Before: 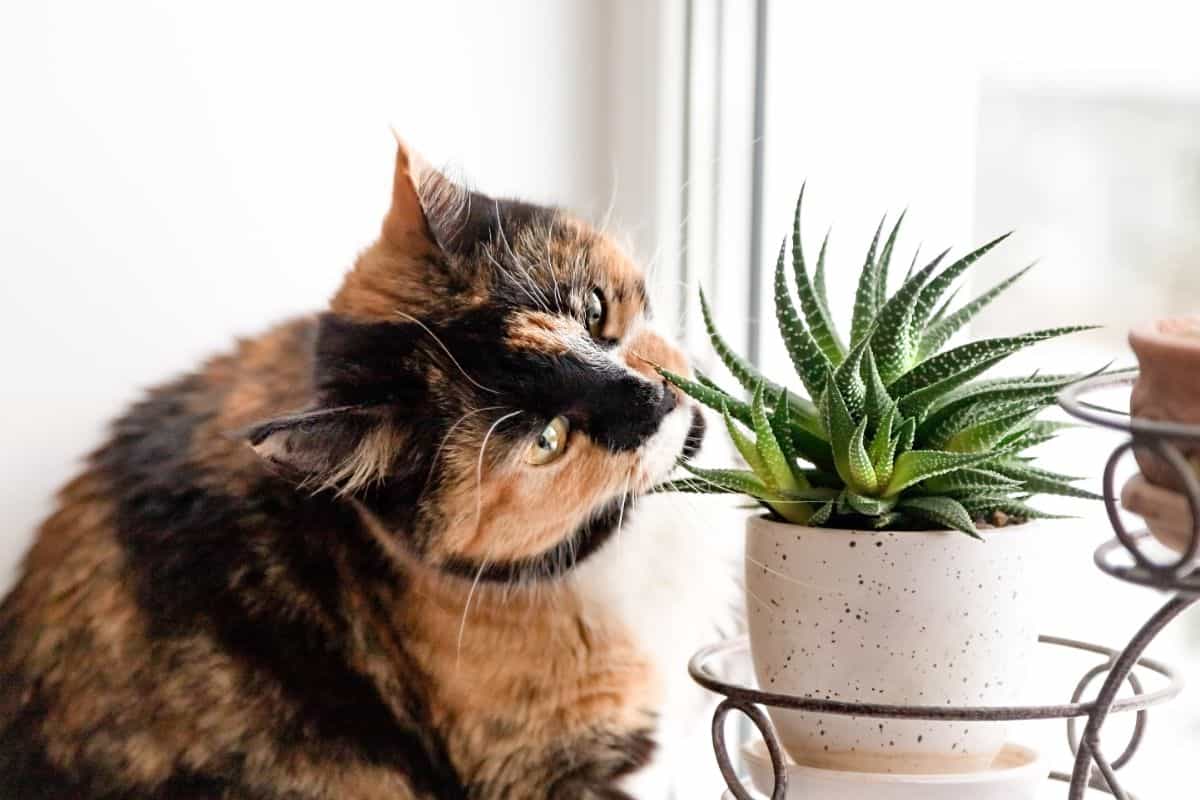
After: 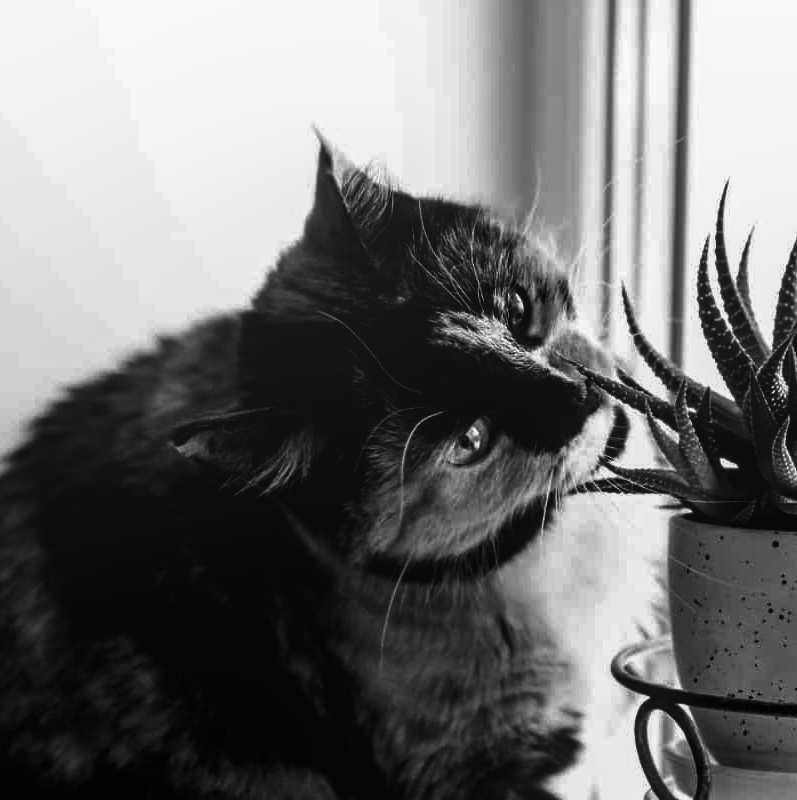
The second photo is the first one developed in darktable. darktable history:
contrast brightness saturation: contrast 0.017, brightness -1, saturation -0.997
local contrast: detail 110%
crop and rotate: left 6.423%, right 27.088%
